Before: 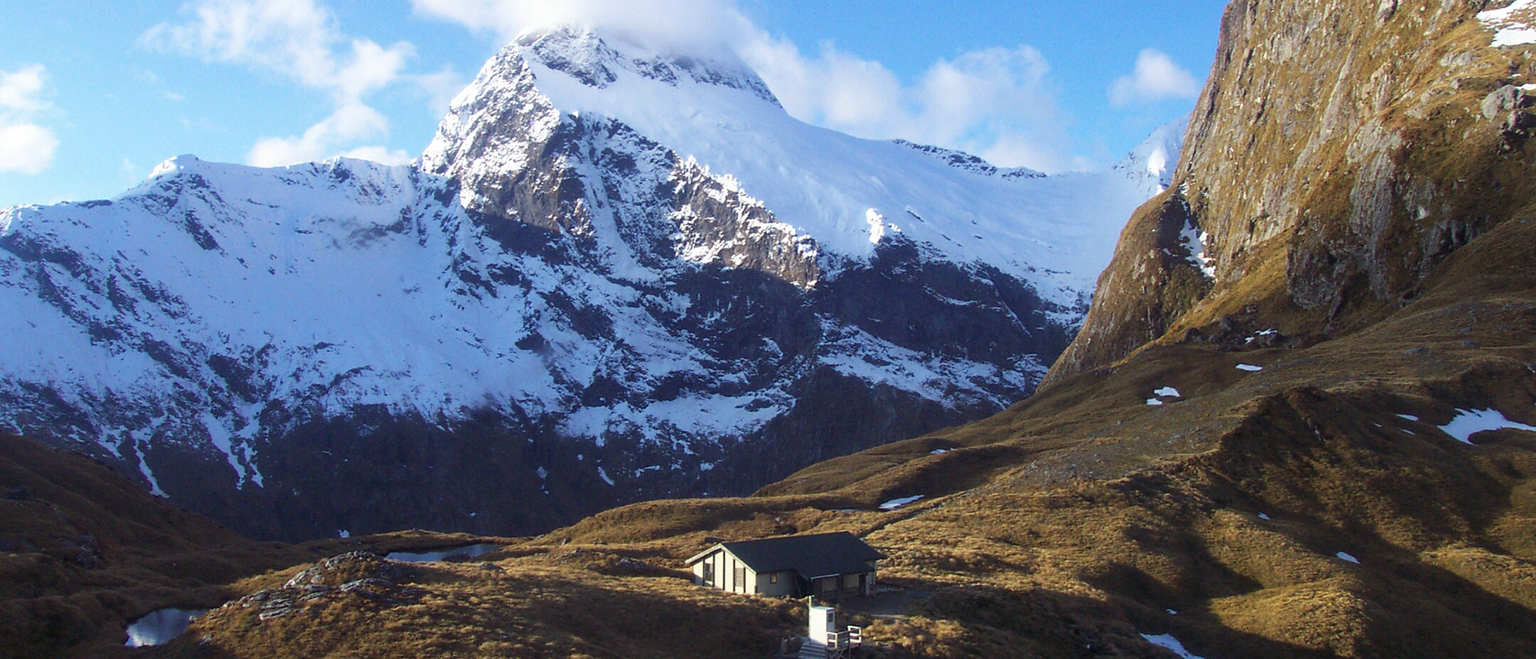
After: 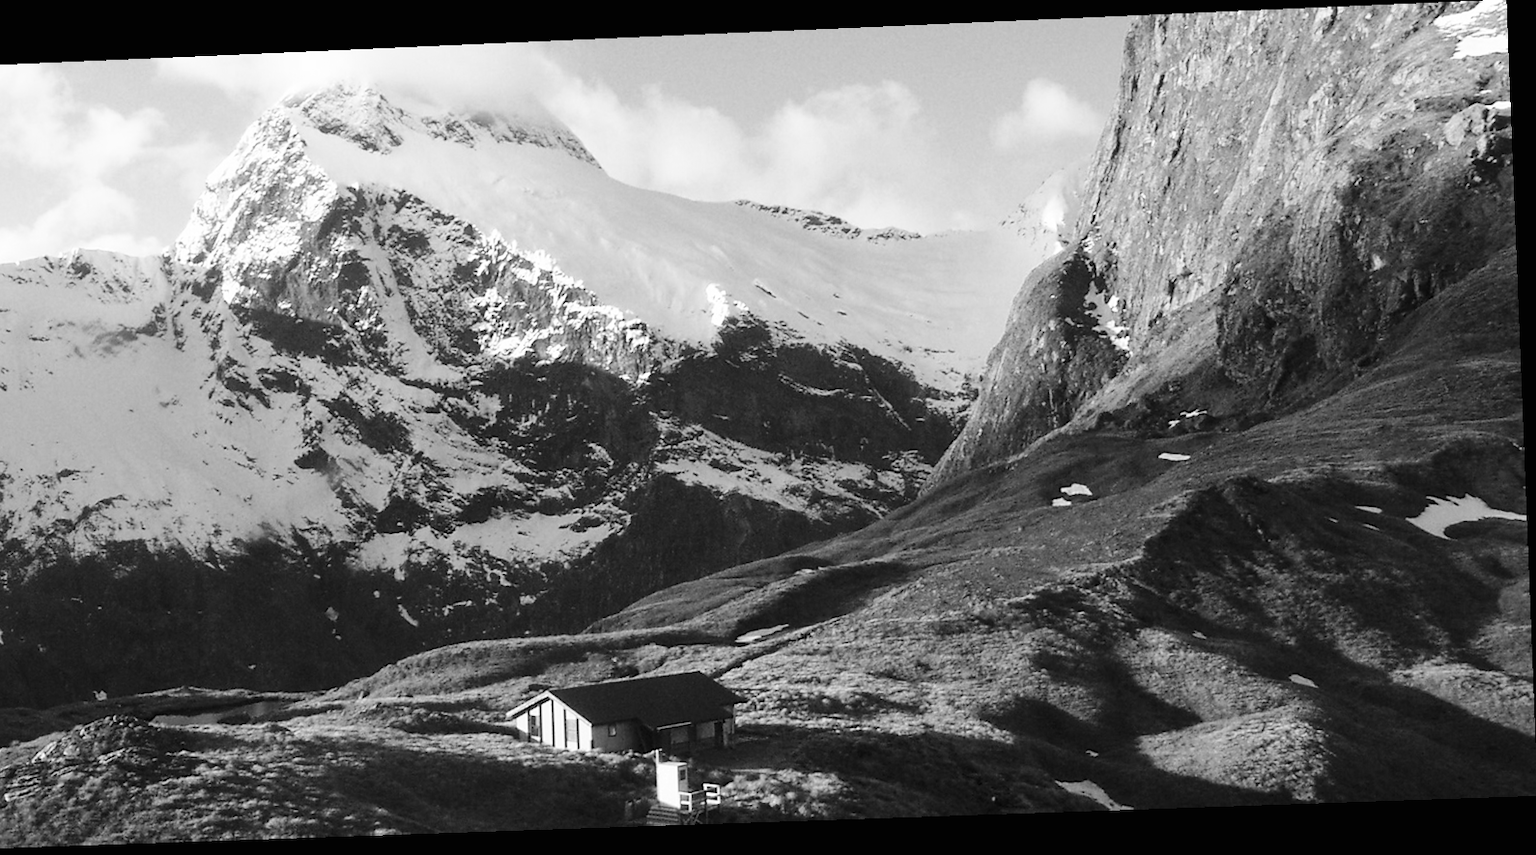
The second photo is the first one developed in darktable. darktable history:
base curve: curves: ch0 [(0, 0) (0.032, 0.025) (0.121, 0.166) (0.206, 0.329) (0.605, 0.79) (1, 1)], preserve colors none
crop: left 17.582%, bottom 0.031%
color zones: curves: ch0 [(0.004, 0.588) (0.116, 0.636) (0.259, 0.476) (0.423, 0.464) (0.75, 0.5)]; ch1 [(0, 0) (0.143, 0) (0.286, 0) (0.429, 0) (0.571, 0) (0.714, 0) (0.857, 0)]
color balance: mode lift, gamma, gain (sRGB), lift [1, 1.049, 1, 1]
rotate and perspective: rotation -2.22°, lens shift (horizontal) -0.022, automatic cropping off
